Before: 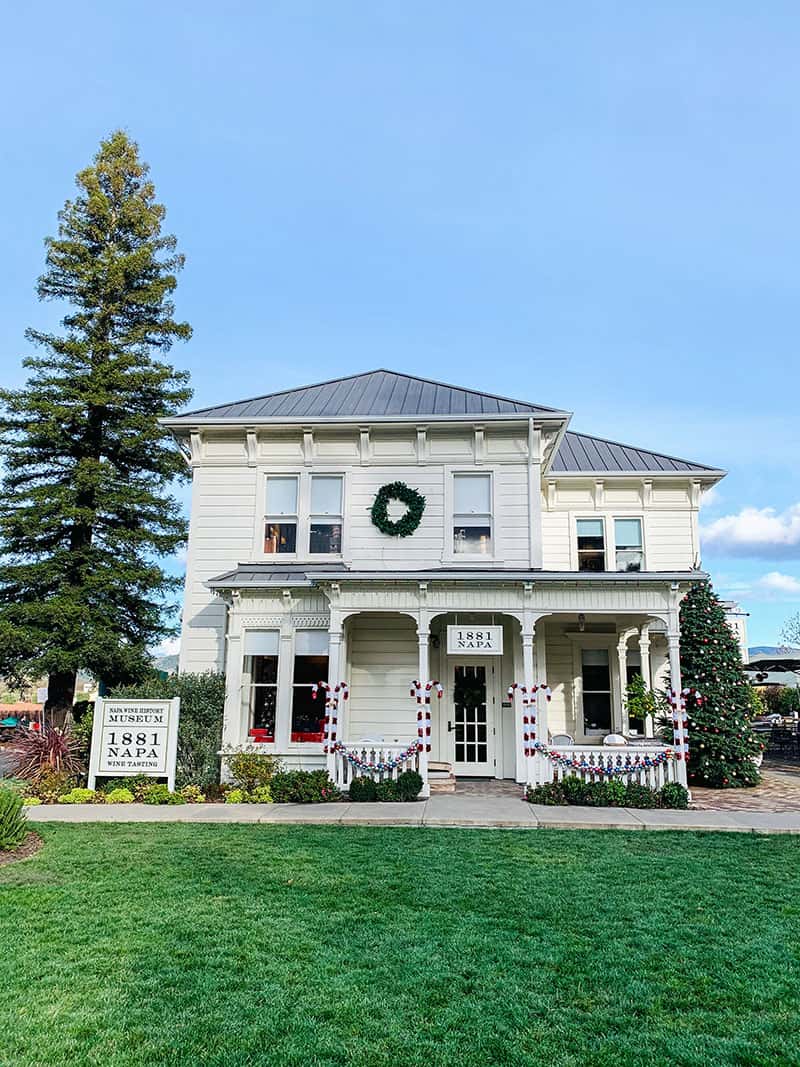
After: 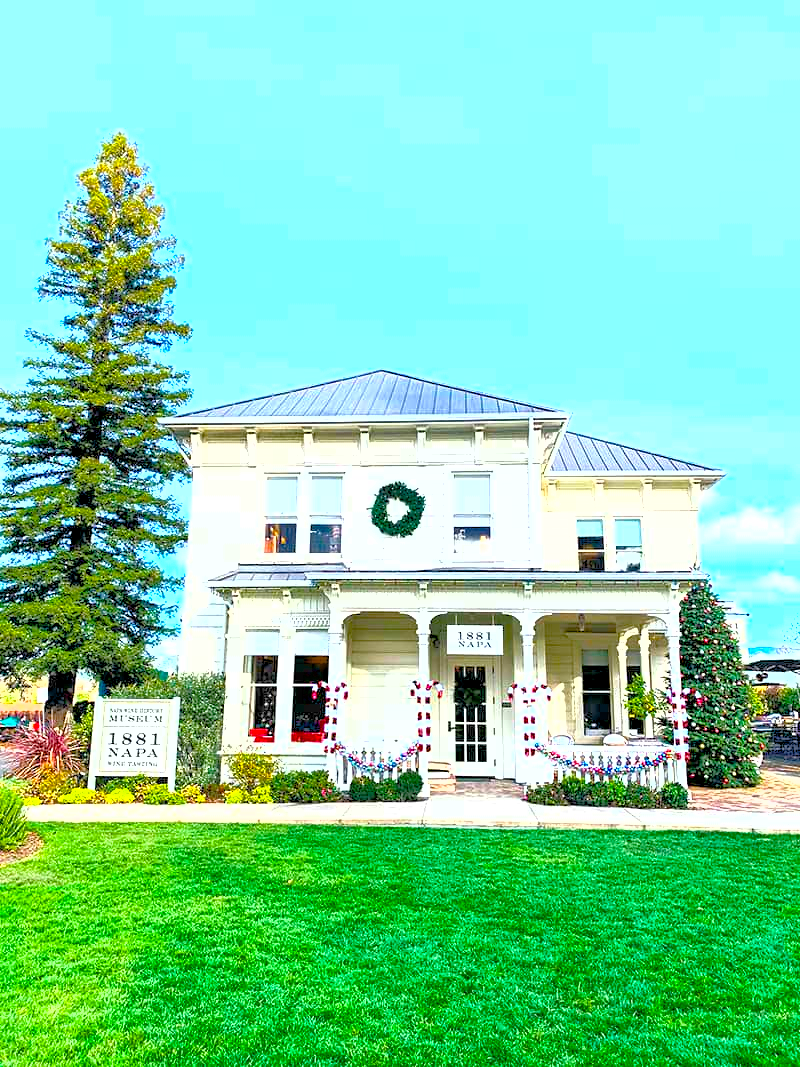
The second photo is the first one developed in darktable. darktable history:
shadows and highlights: radius 127.01, shadows 21.27, highlights -22.63, low approximation 0.01
color balance rgb: global offset › luminance -0.852%, linear chroma grading › global chroma 14.544%, perceptual saturation grading › global saturation 30.893%, global vibrance 27.24%
exposure: black level correction 0, exposure 1.389 EV, compensate highlight preservation false
tone equalizer: -7 EV 0.148 EV, -6 EV 0.609 EV, -5 EV 1.13 EV, -4 EV 1.33 EV, -3 EV 1.17 EV, -2 EV 0.6 EV, -1 EV 0.167 EV
